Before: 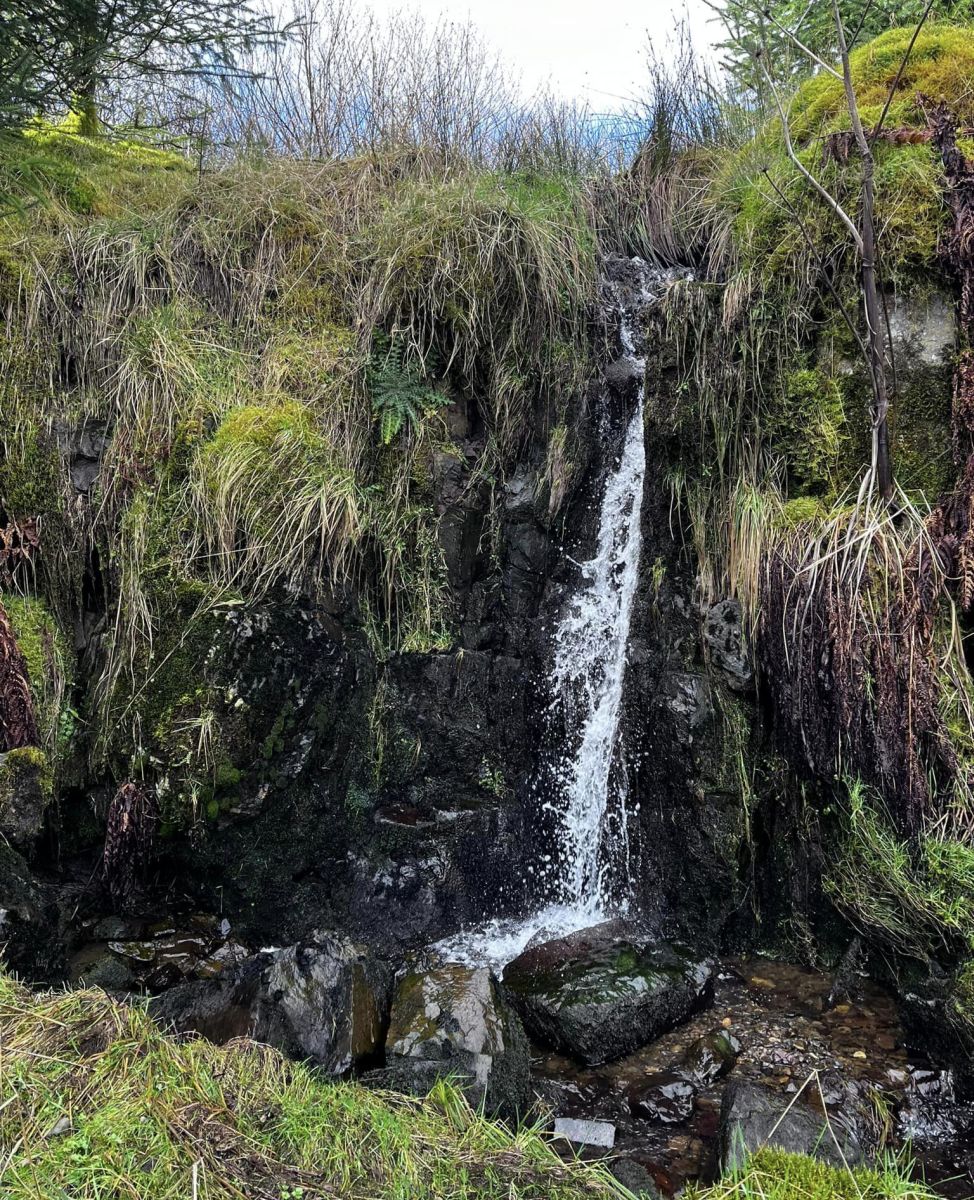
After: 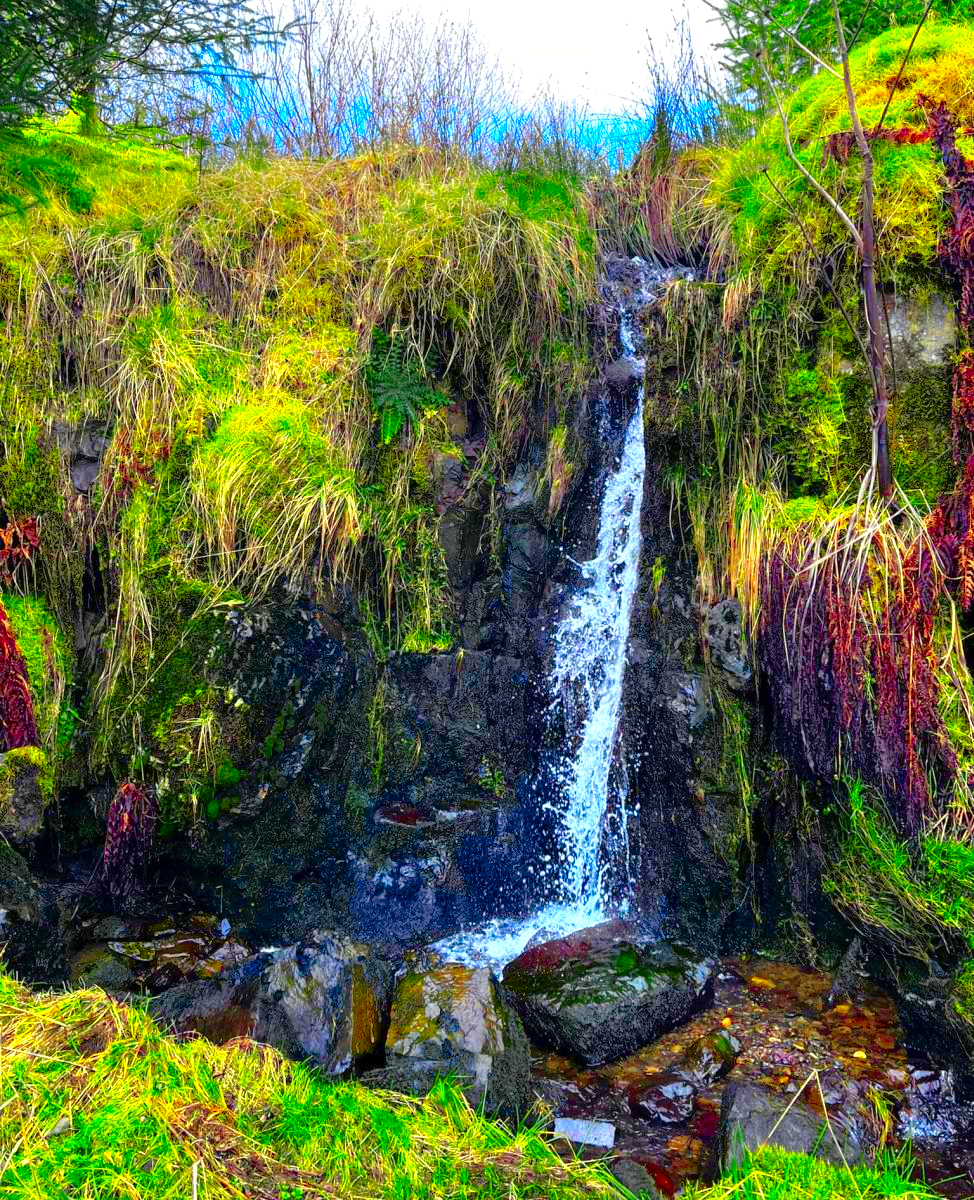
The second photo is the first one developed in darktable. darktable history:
tone equalizer: -8 EV 0.272 EV, -7 EV 0.429 EV, -6 EV 0.379 EV, -5 EV 0.276 EV, -3 EV -0.263 EV, -2 EV -0.432 EV, -1 EV -0.402 EV, +0 EV -0.231 EV, edges refinement/feathering 500, mask exposure compensation -1.57 EV, preserve details no
color zones: curves: ch0 [(0.004, 0.305) (0.261, 0.623) (0.389, 0.399) (0.708, 0.571) (0.947, 0.34)]; ch1 [(0.025, 0.645) (0.229, 0.584) (0.326, 0.551) (0.484, 0.262) (0.757, 0.643)]
levels: levels [0, 0.43, 0.859]
color correction: highlights b* 0.032, saturation 2.98
